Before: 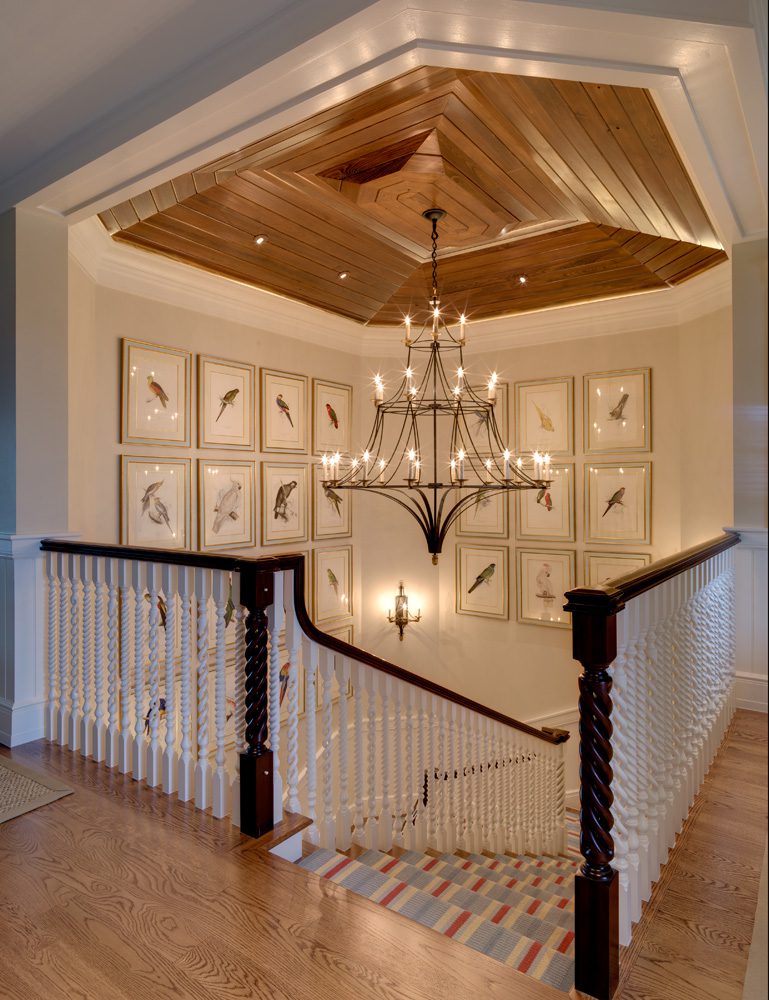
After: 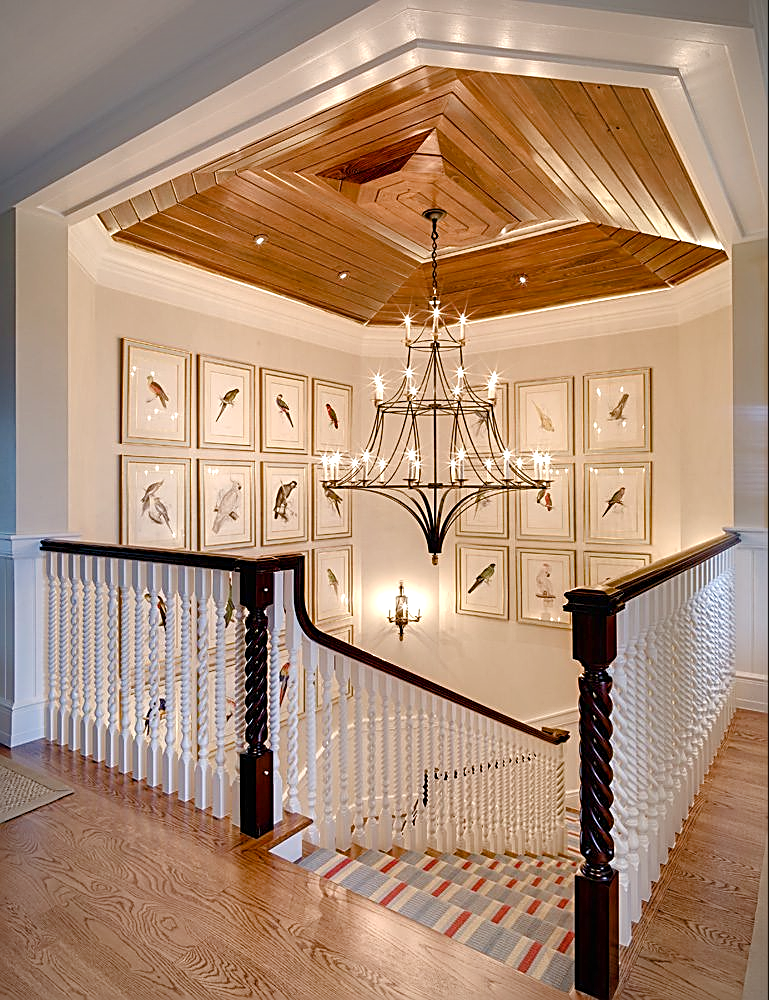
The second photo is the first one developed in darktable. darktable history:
color balance rgb: perceptual saturation grading › global saturation 20%, perceptual saturation grading › highlights -50.016%, perceptual saturation grading › shadows 30.817%, global vibrance -16.632%, contrast -5.925%
vignetting: brightness -0.434, saturation -0.203
sharpen: amount 0.983
exposure: black level correction 0, exposure 0.701 EV, compensate exposure bias true, compensate highlight preservation false
